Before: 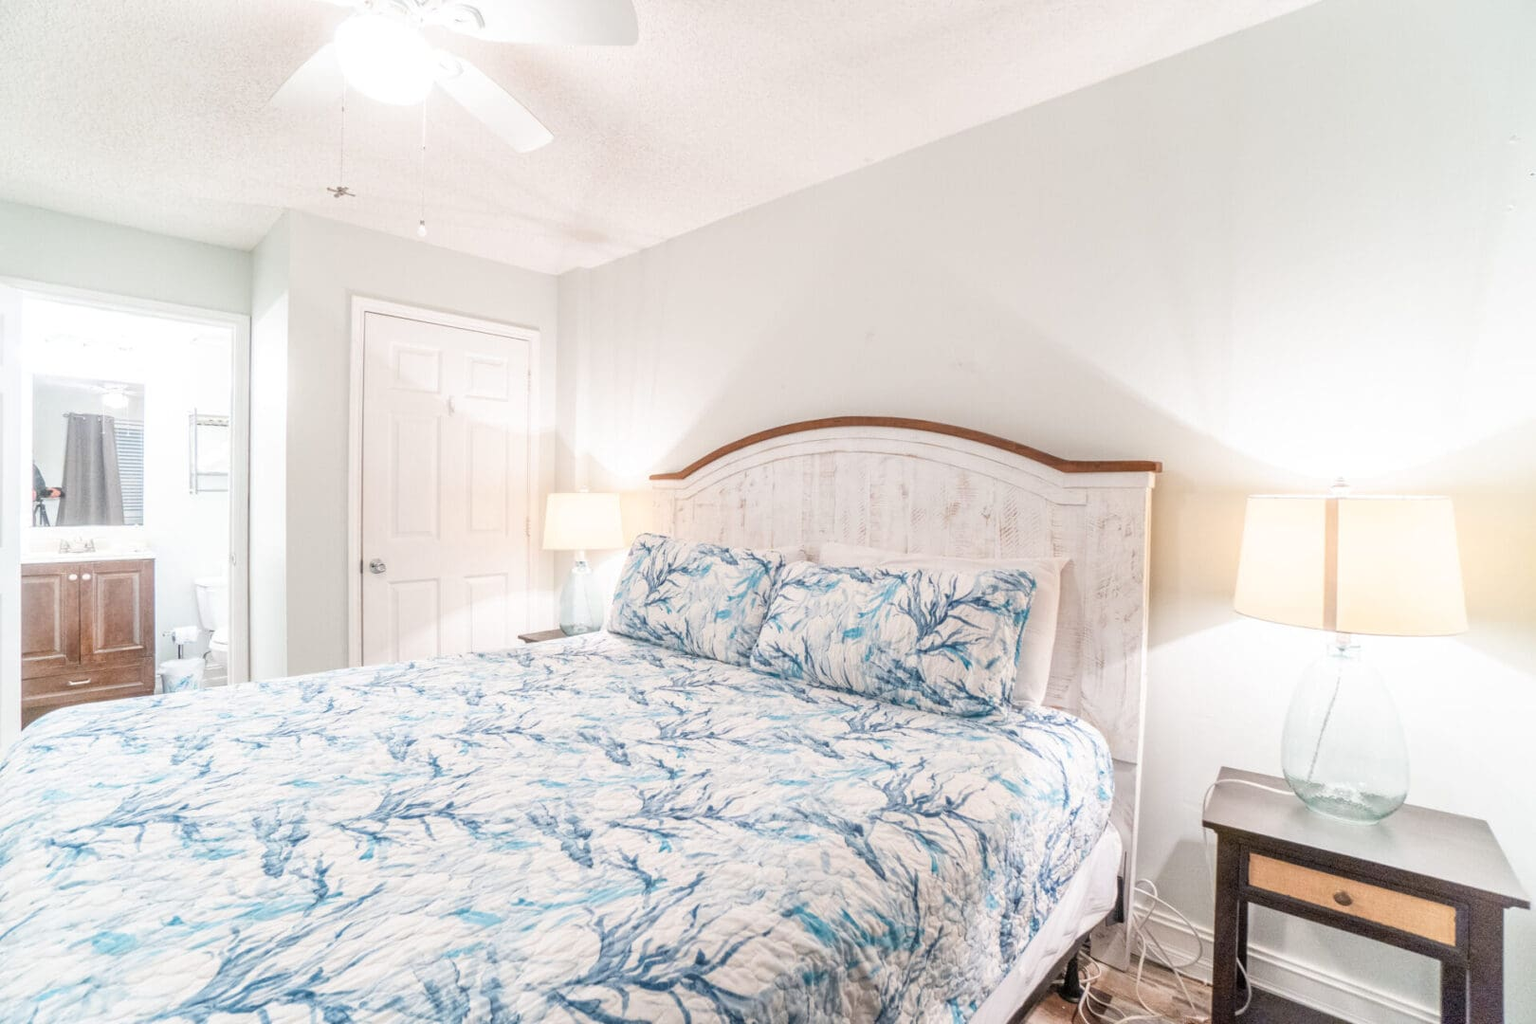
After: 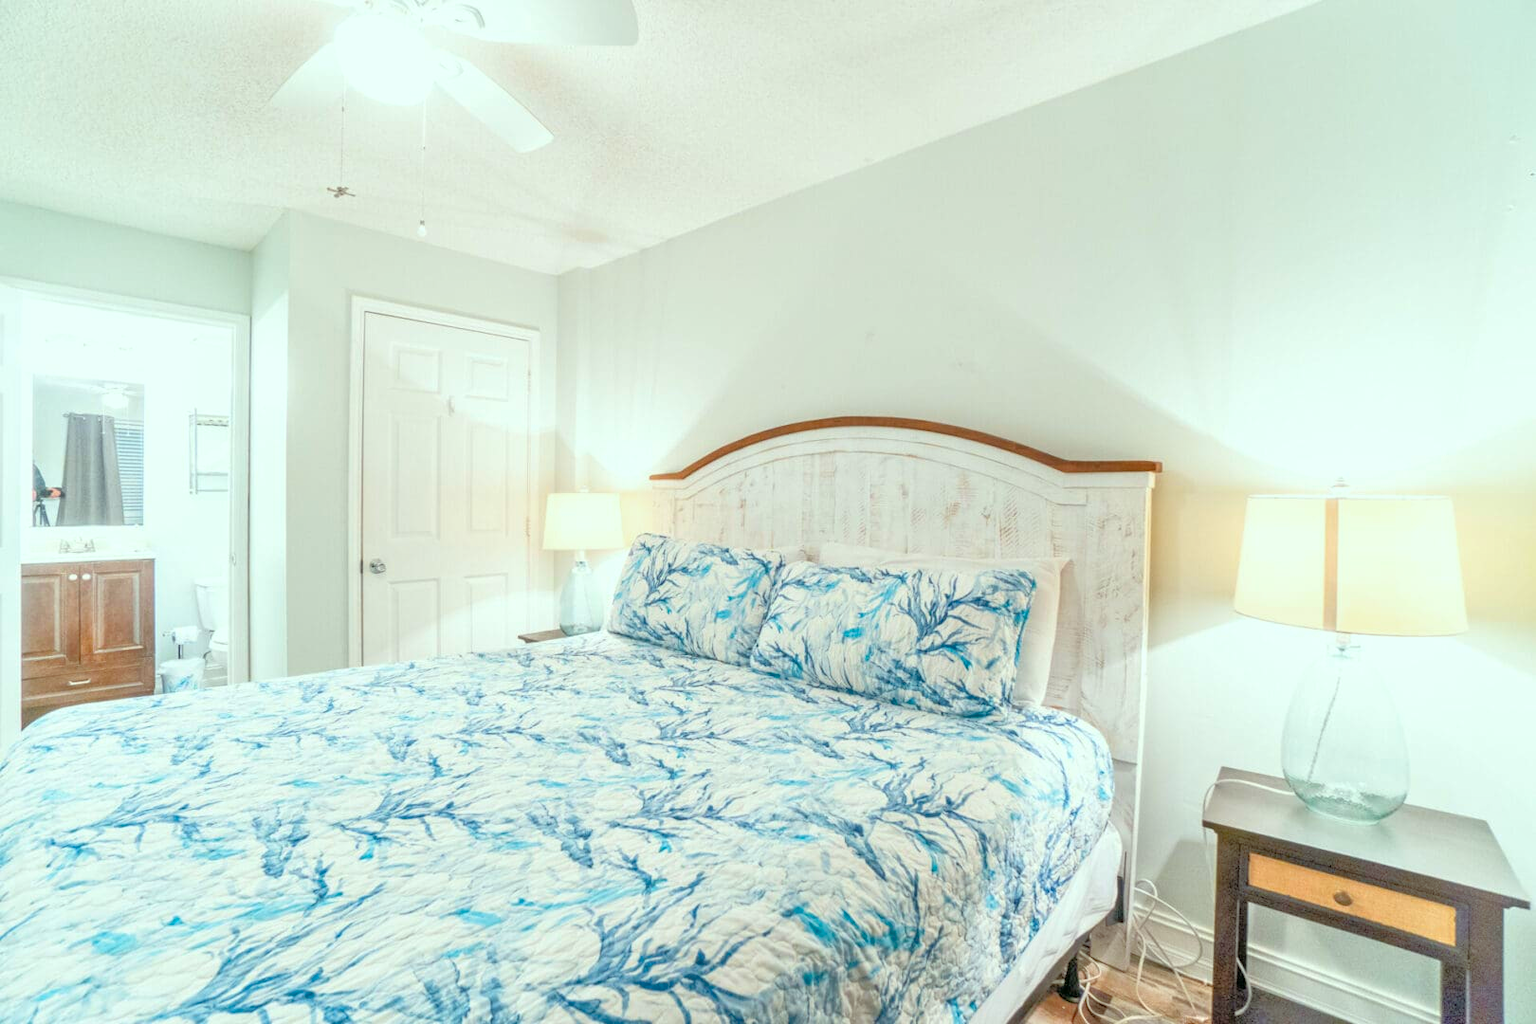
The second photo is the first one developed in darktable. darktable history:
tone equalizer: -7 EV 0.15 EV, -6 EV 0.6 EV, -5 EV 1.15 EV, -4 EV 1.33 EV, -3 EV 1.15 EV, -2 EV 0.6 EV, -1 EV 0.15 EV, mask exposure compensation -0.5 EV
color correction: highlights a* -7.33, highlights b* 1.26, shadows a* -3.55, saturation 1.4
